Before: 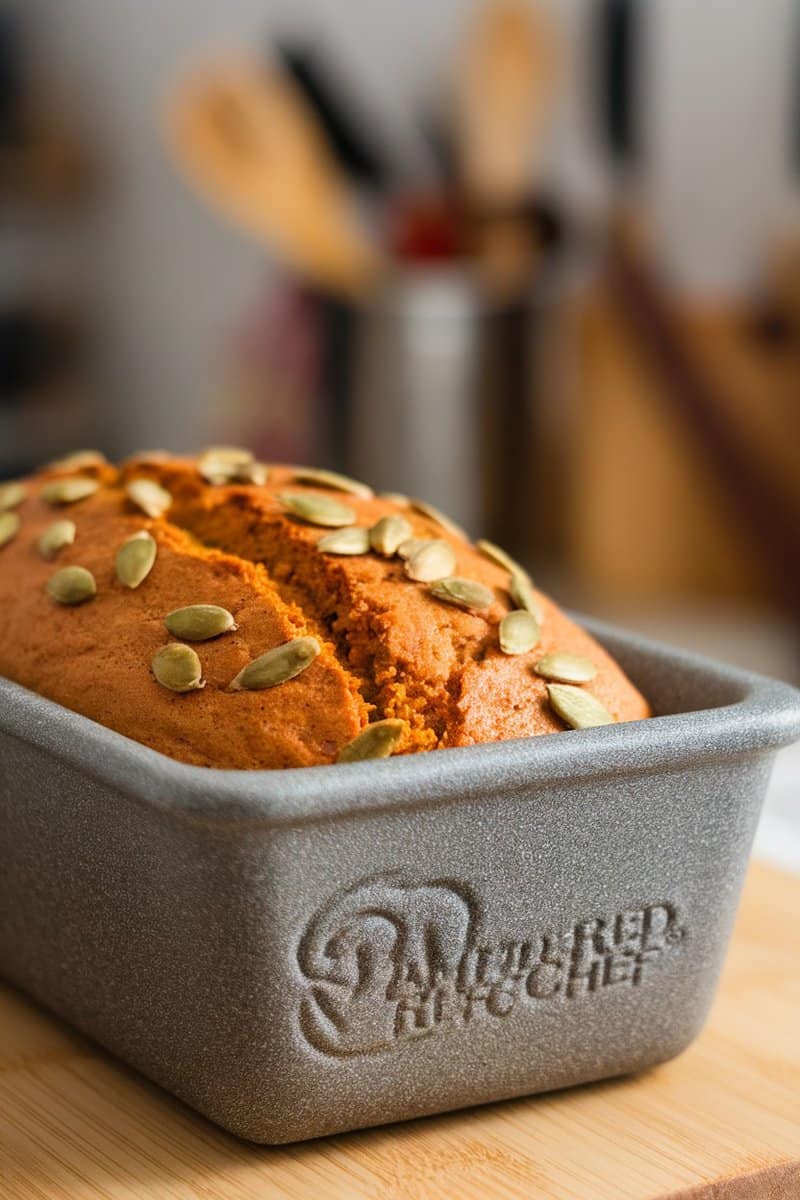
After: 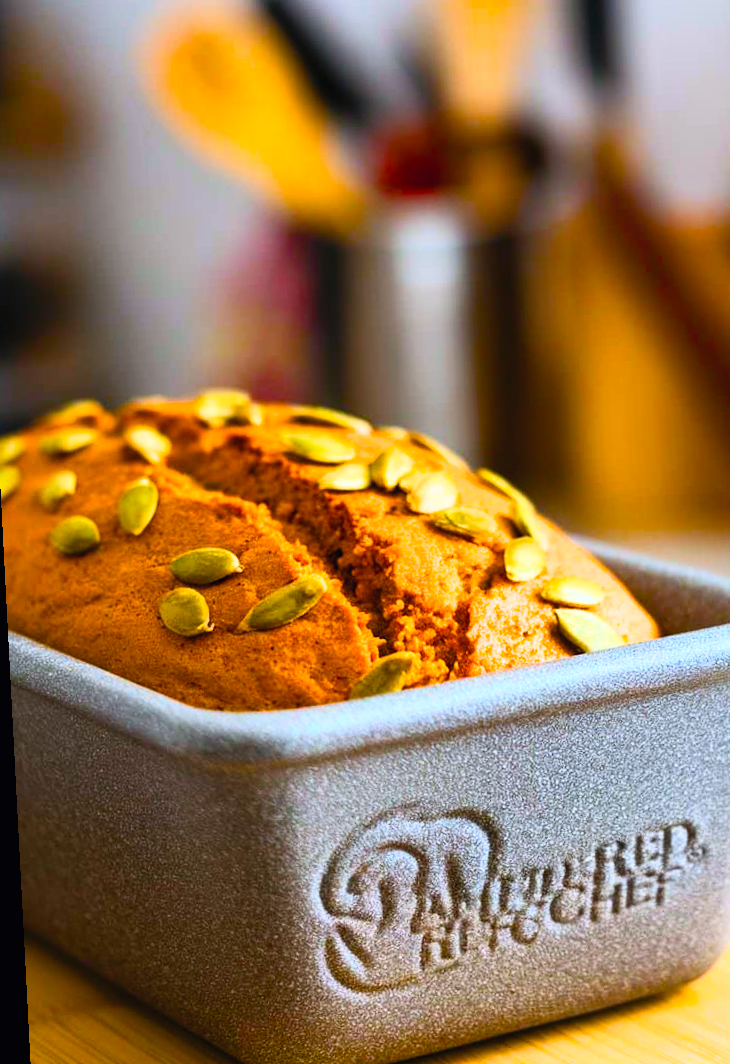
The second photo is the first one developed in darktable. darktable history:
contrast brightness saturation: contrast 0.24, brightness 0.26, saturation 0.39
color balance rgb: linear chroma grading › global chroma 9%, perceptual saturation grading › global saturation 36%, perceptual saturation grading › shadows 35%, perceptual brilliance grading › global brilliance 15%, perceptual brilliance grading › shadows -35%, global vibrance 15%
filmic rgb: black relative exposure -11.35 EV, white relative exposure 3.22 EV, hardness 6.76, color science v6 (2022)
rotate and perspective: rotation -3°, crop left 0.031, crop right 0.968, crop top 0.07, crop bottom 0.93
white balance: red 0.954, blue 1.079
crop: right 9.509%, bottom 0.031%
